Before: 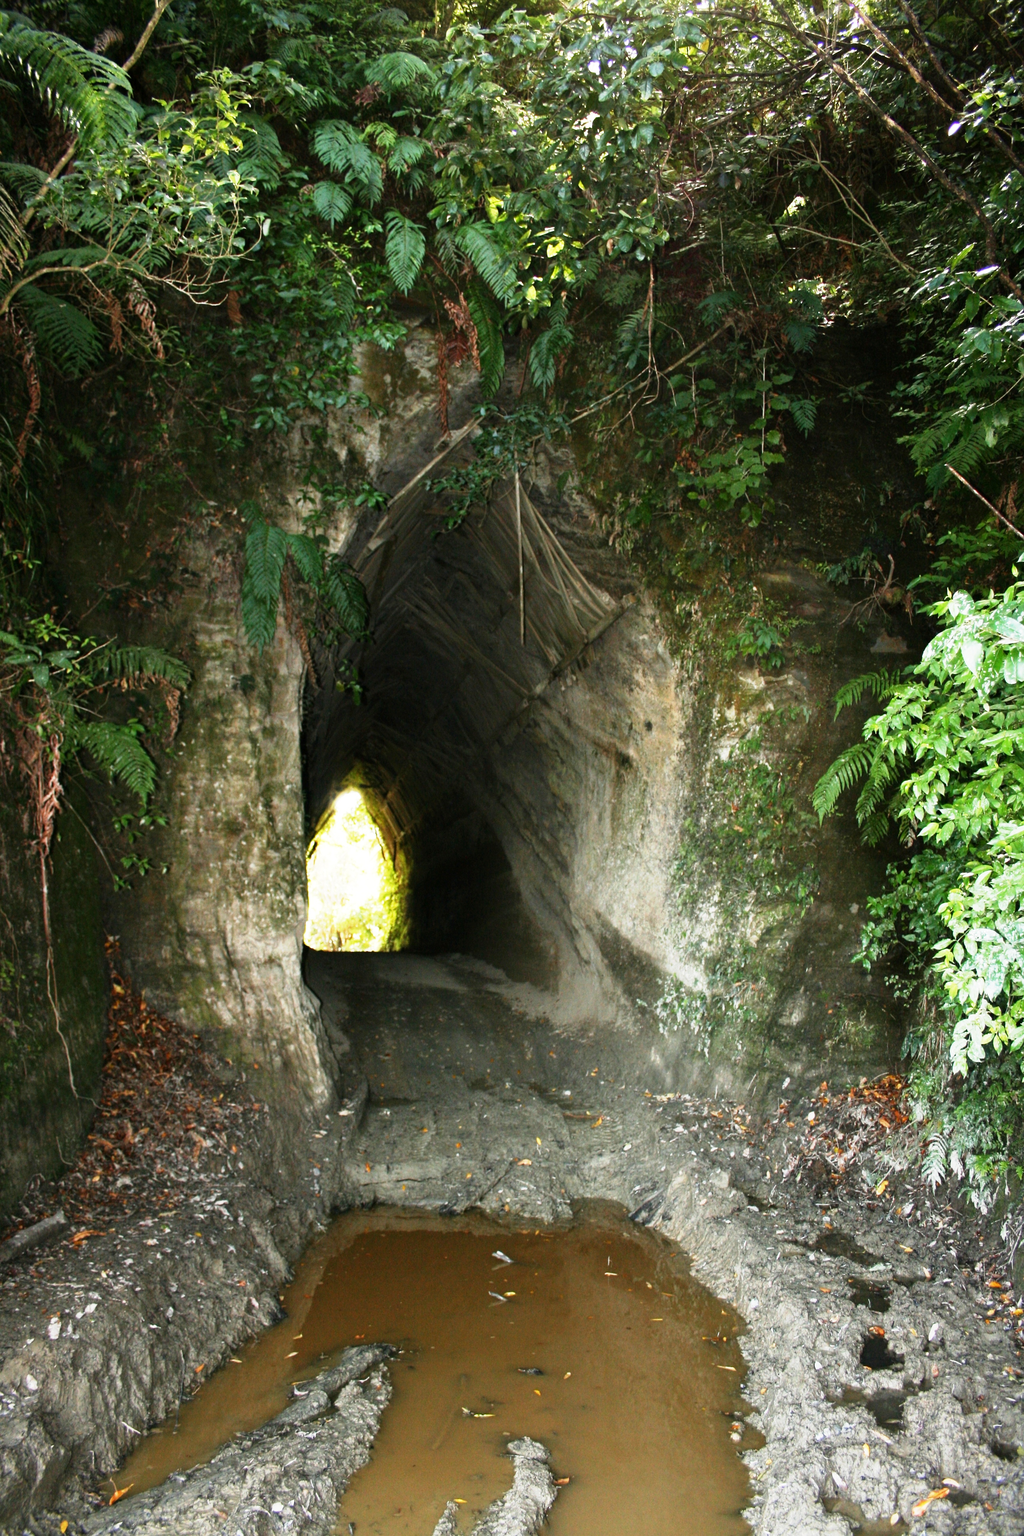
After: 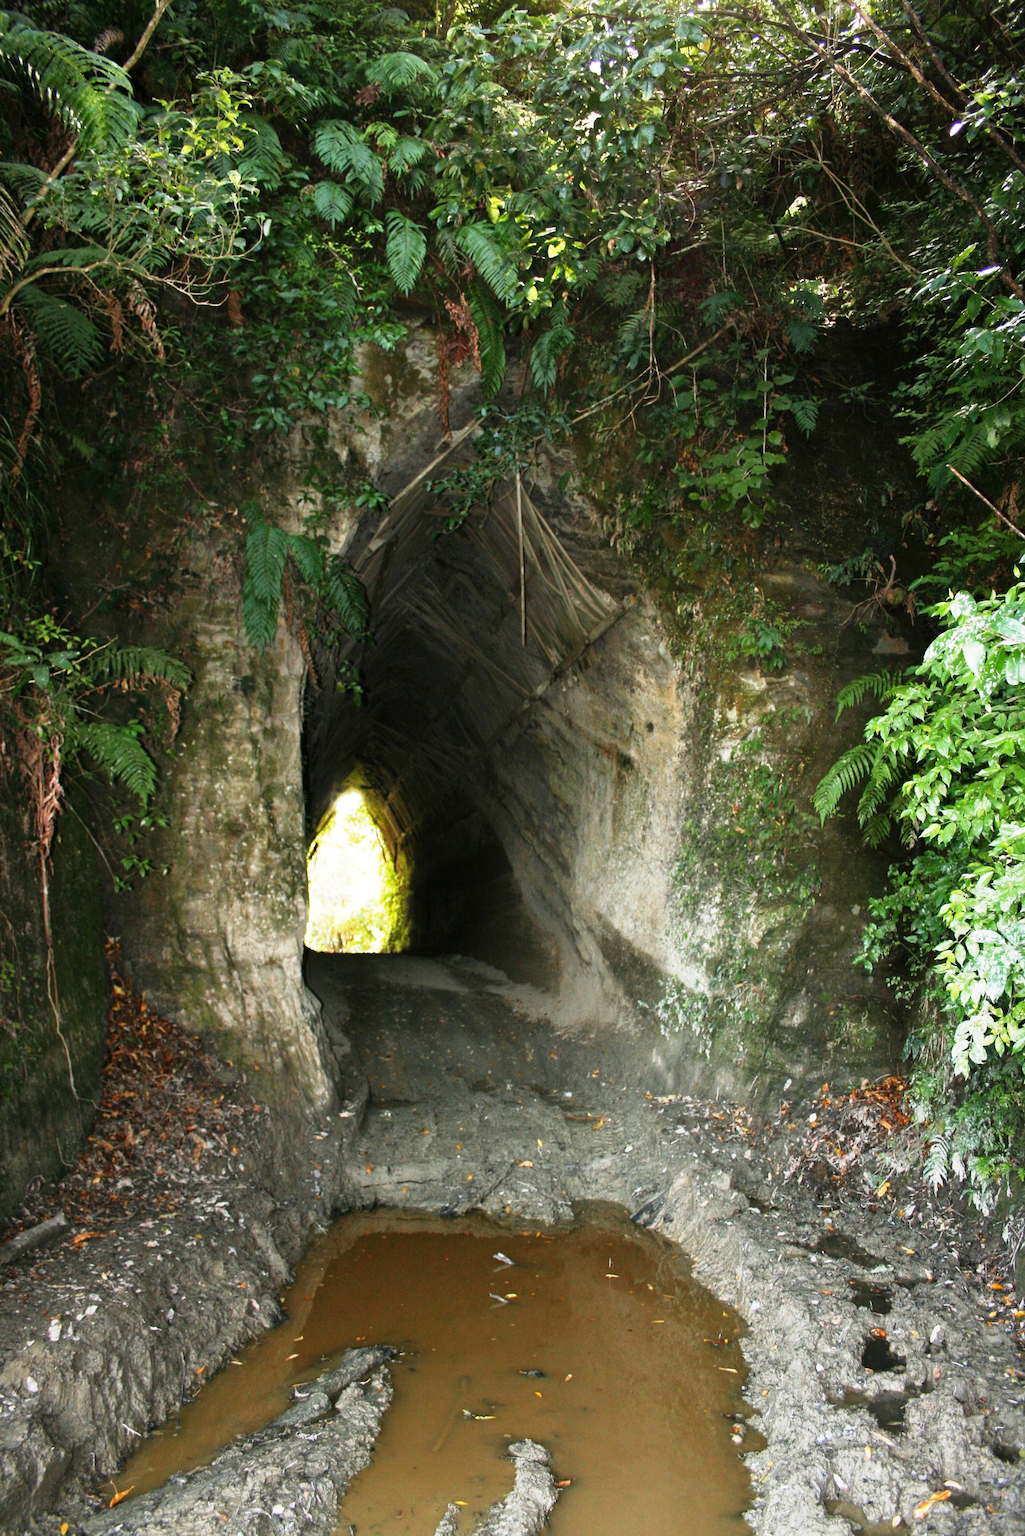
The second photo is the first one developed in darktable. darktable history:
shadows and highlights: shadows 25, highlights -25
crop: top 0.05%, bottom 0.098%
